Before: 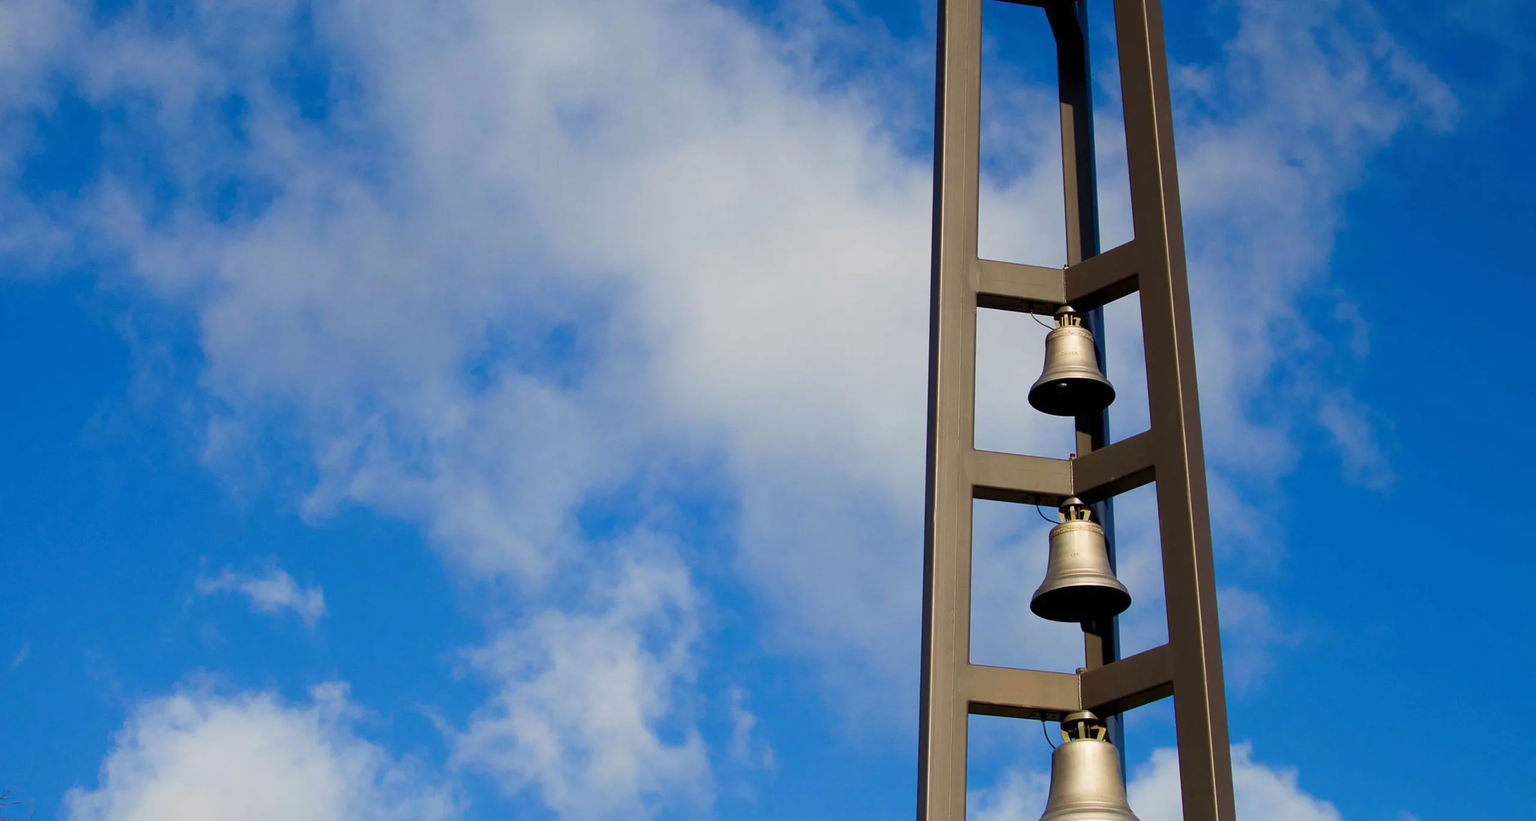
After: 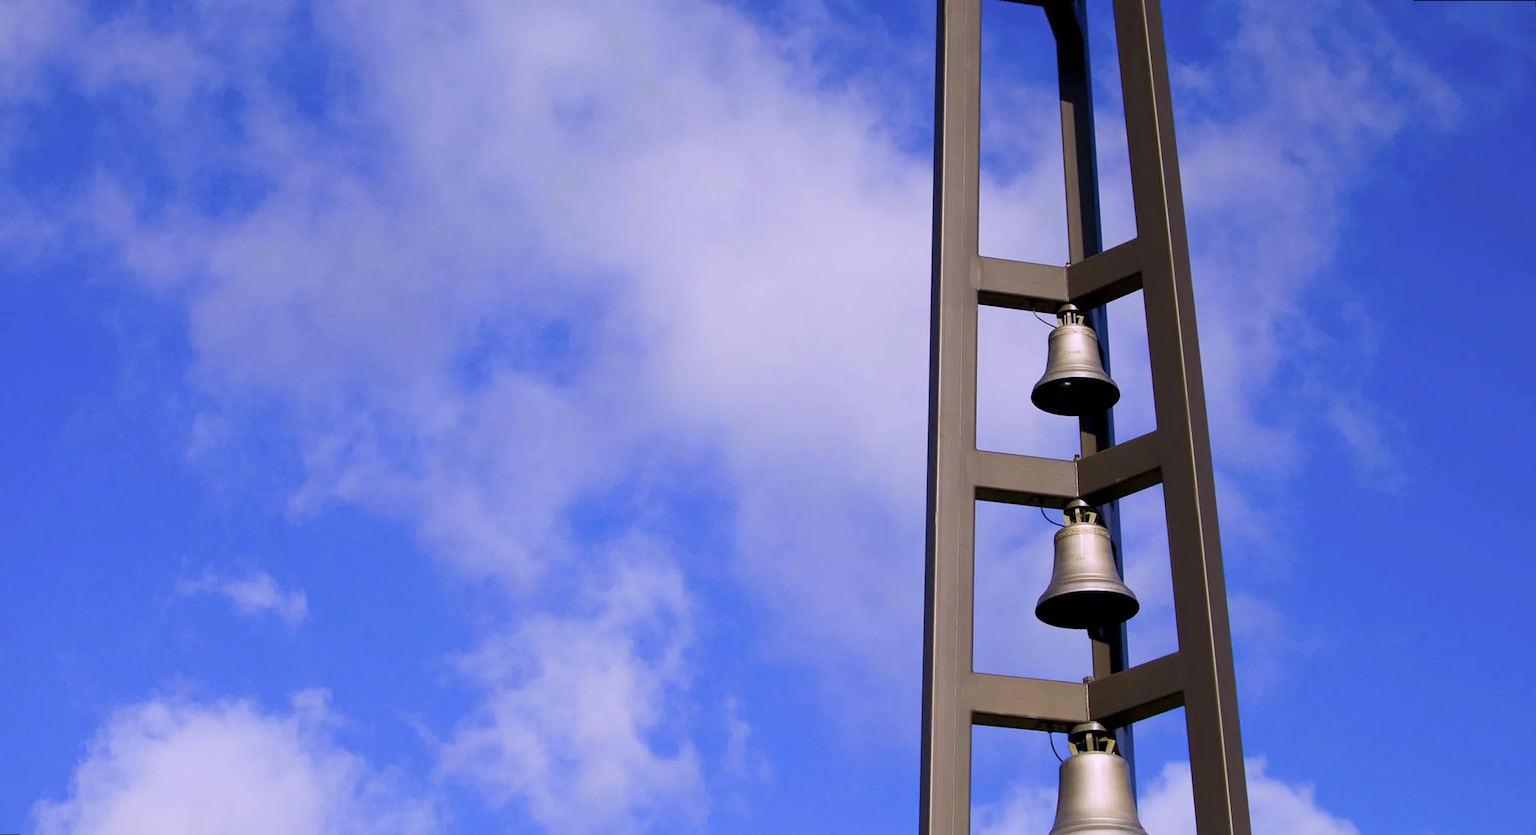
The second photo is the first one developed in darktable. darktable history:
color correction: highlights a* 11.96, highlights b* 11.58
rotate and perspective: rotation 0.226°, lens shift (vertical) -0.042, crop left 0.023, crop right 0.982, crop top 0.006, crop bottom 0.994
white balance: red 0.871, blue 1.249
